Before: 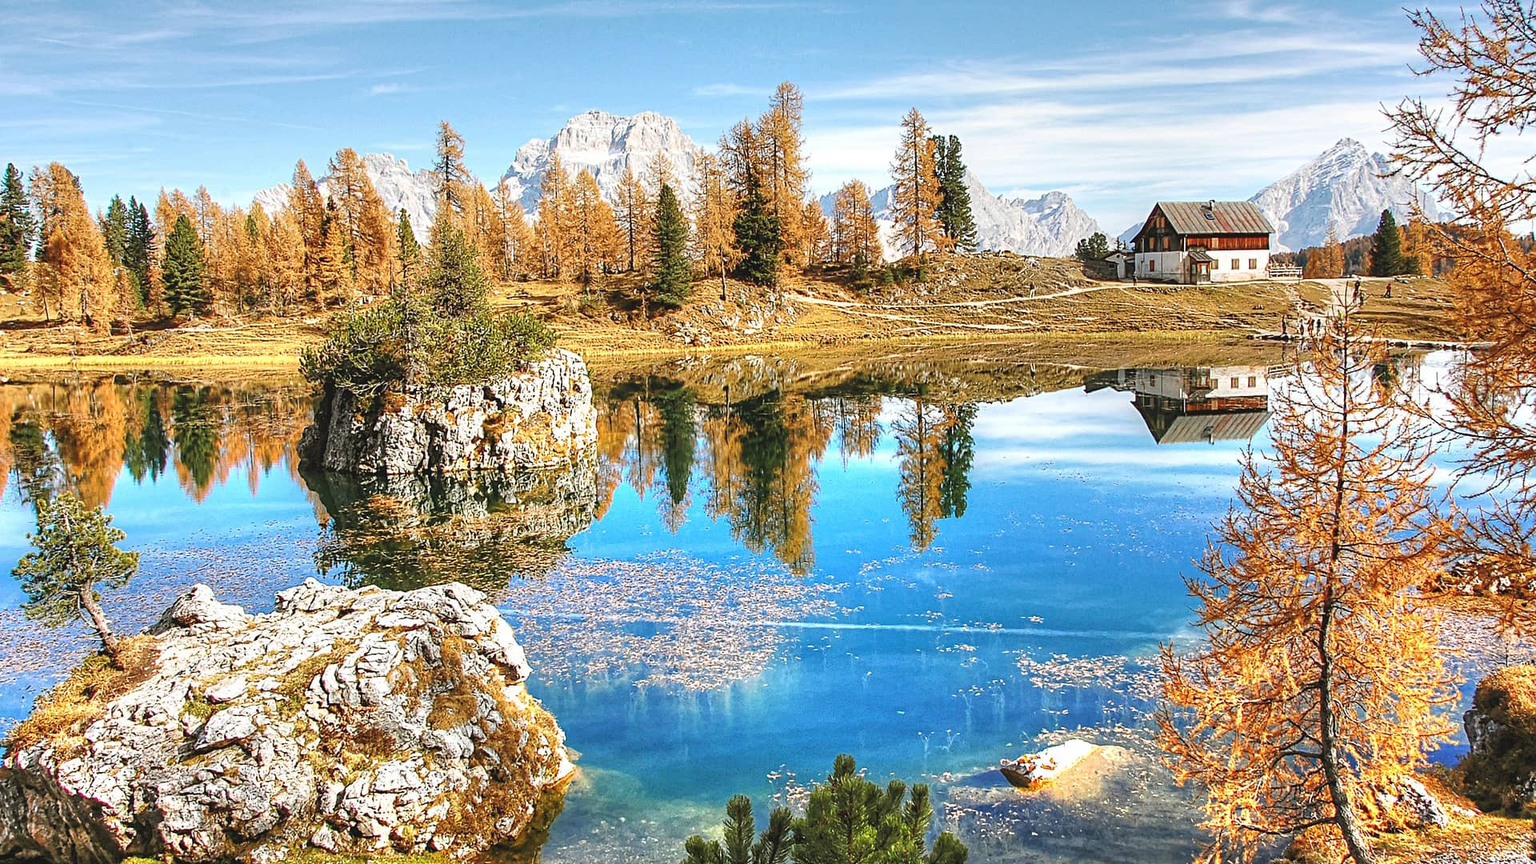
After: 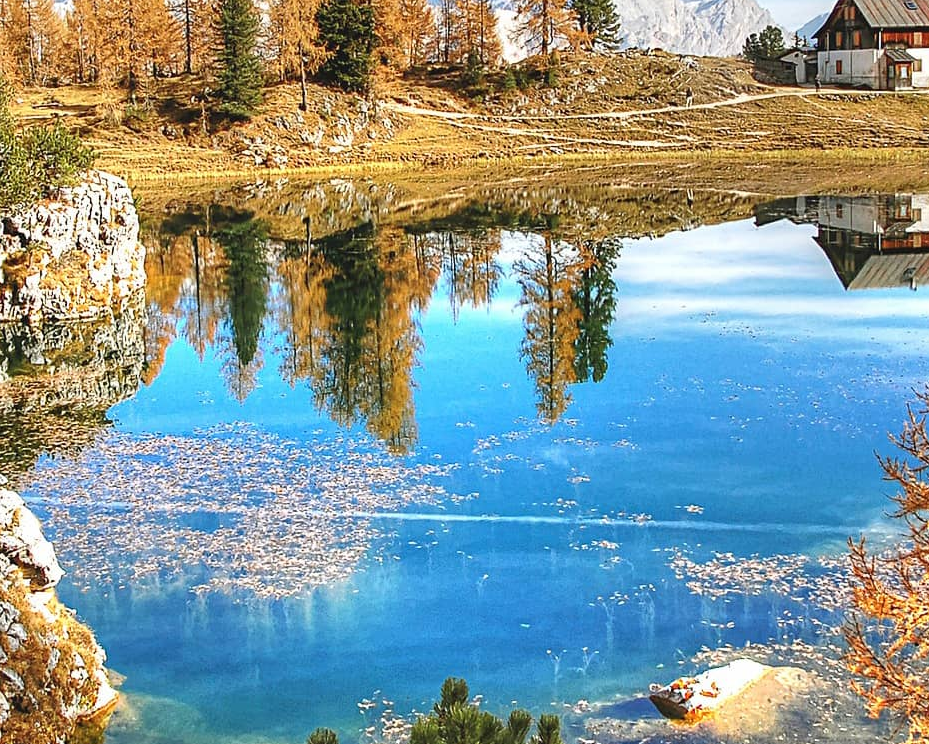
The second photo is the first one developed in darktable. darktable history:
crop: left 31.305%, top 24.548%, right 20.279%, bottom 6.495%
